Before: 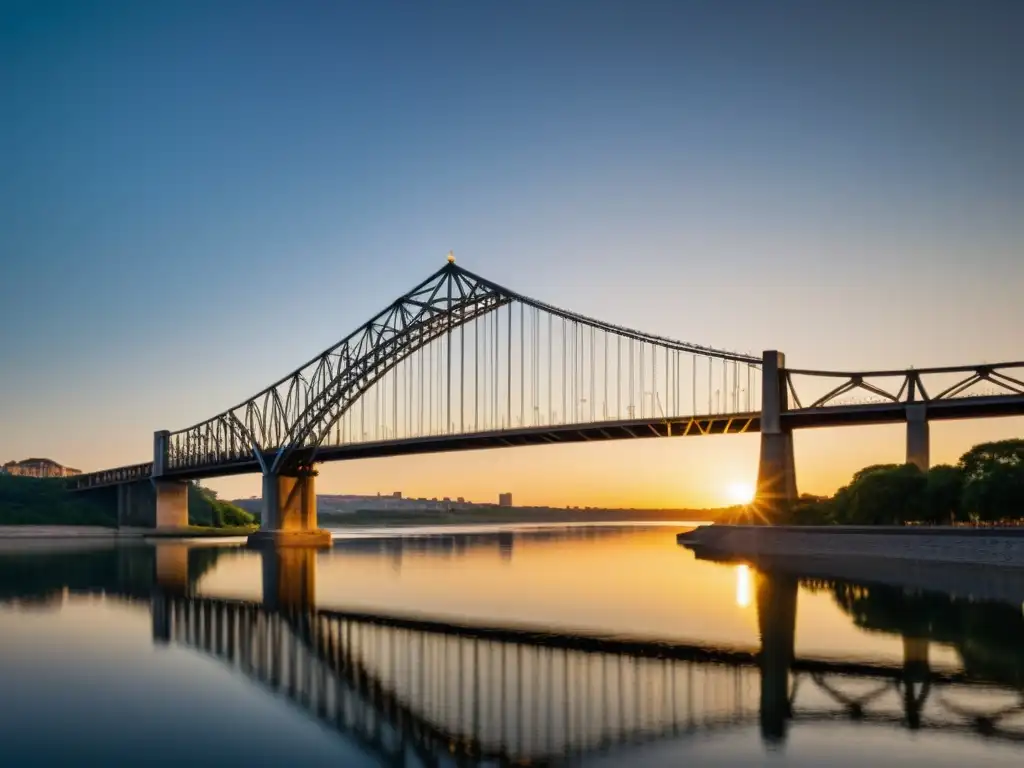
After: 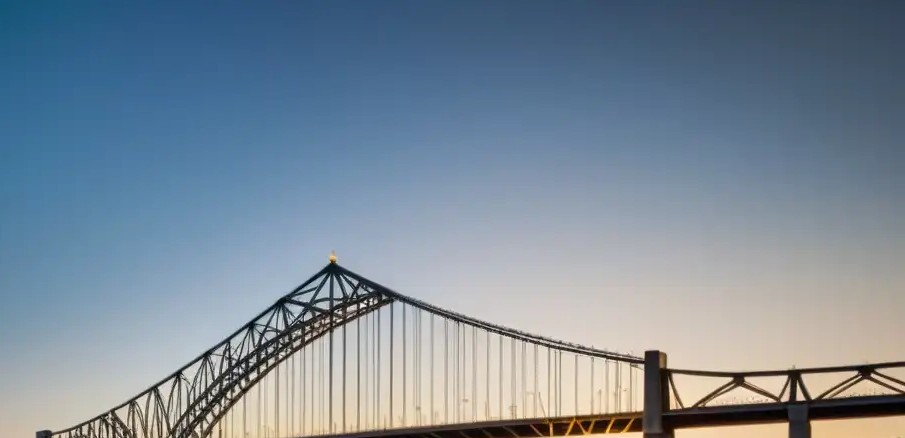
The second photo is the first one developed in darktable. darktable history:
crop and rotate: left 11.549%, bottom 42.966%
